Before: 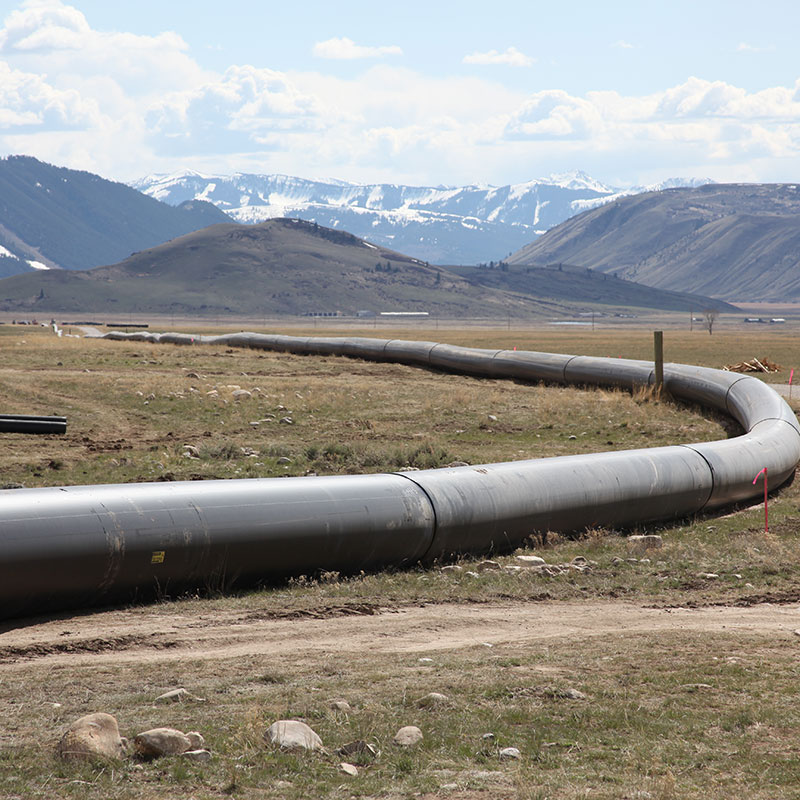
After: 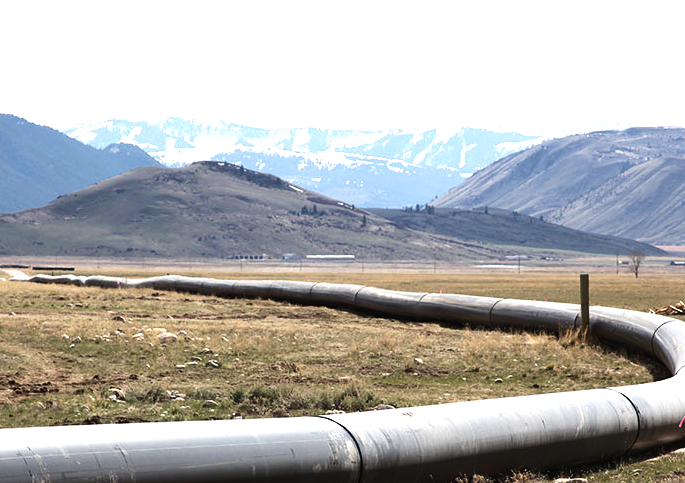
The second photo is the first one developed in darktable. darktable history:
tone equalizer: -8 EV -1.08 EV, -7 EV -1.01 EV, -6 EV -0.867 EV, -5 EV -0.578 EV, -3 EV 0.578 EV, -2 EV 0.867 EV, -1 EV 1.01 EV, +0 EV 1.08 EV, edges refinement/feathering 500, mask exposure compensation -1.57 EV, preserve details no
velvia: strength 17%
crop and rotate: left 9.345%, top 7.22%, right 4.982%, bottom 32.331%
